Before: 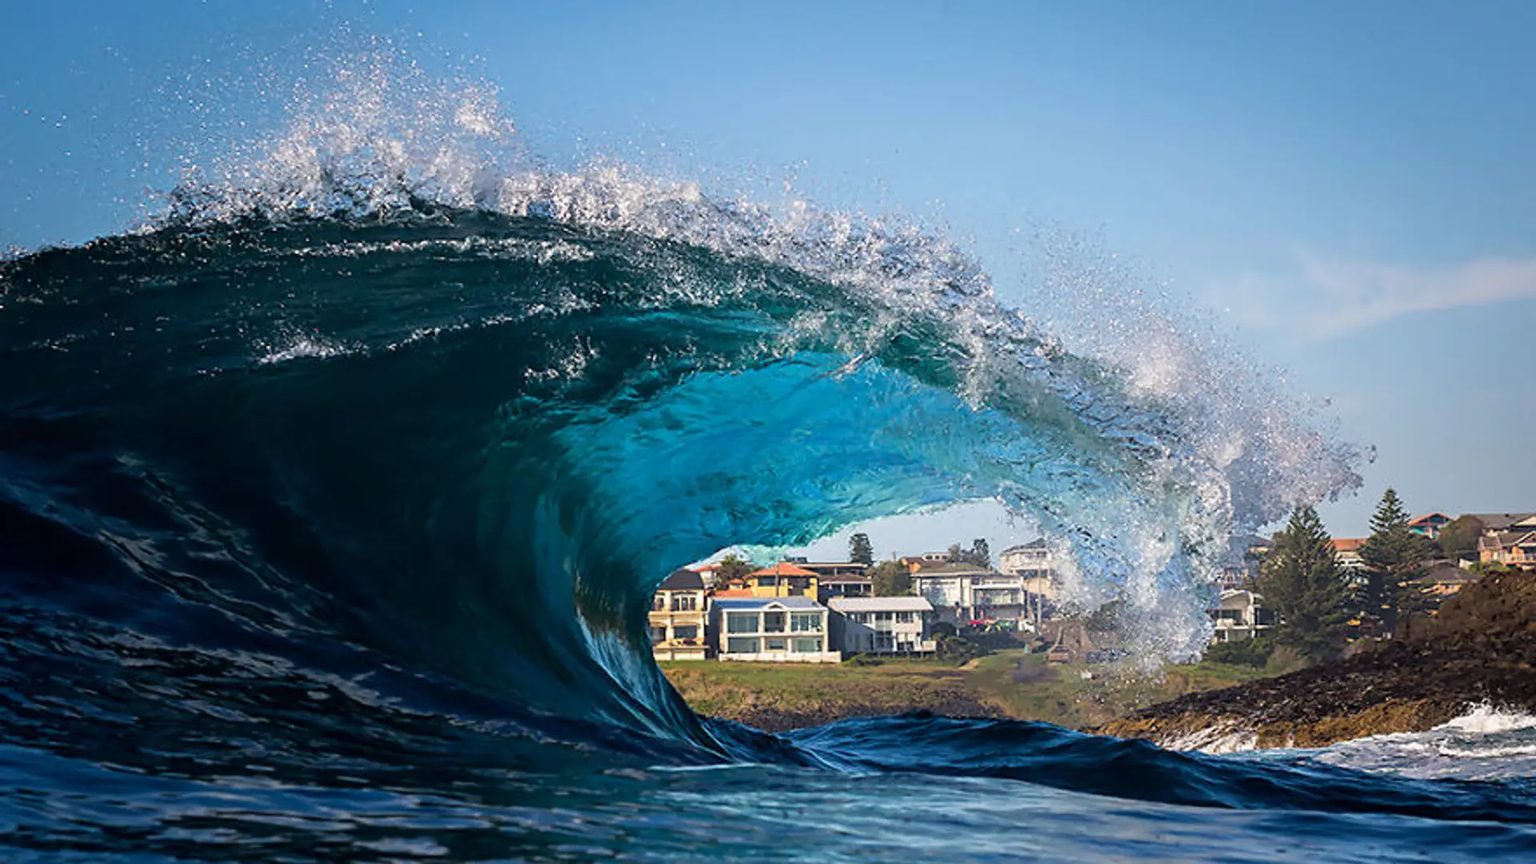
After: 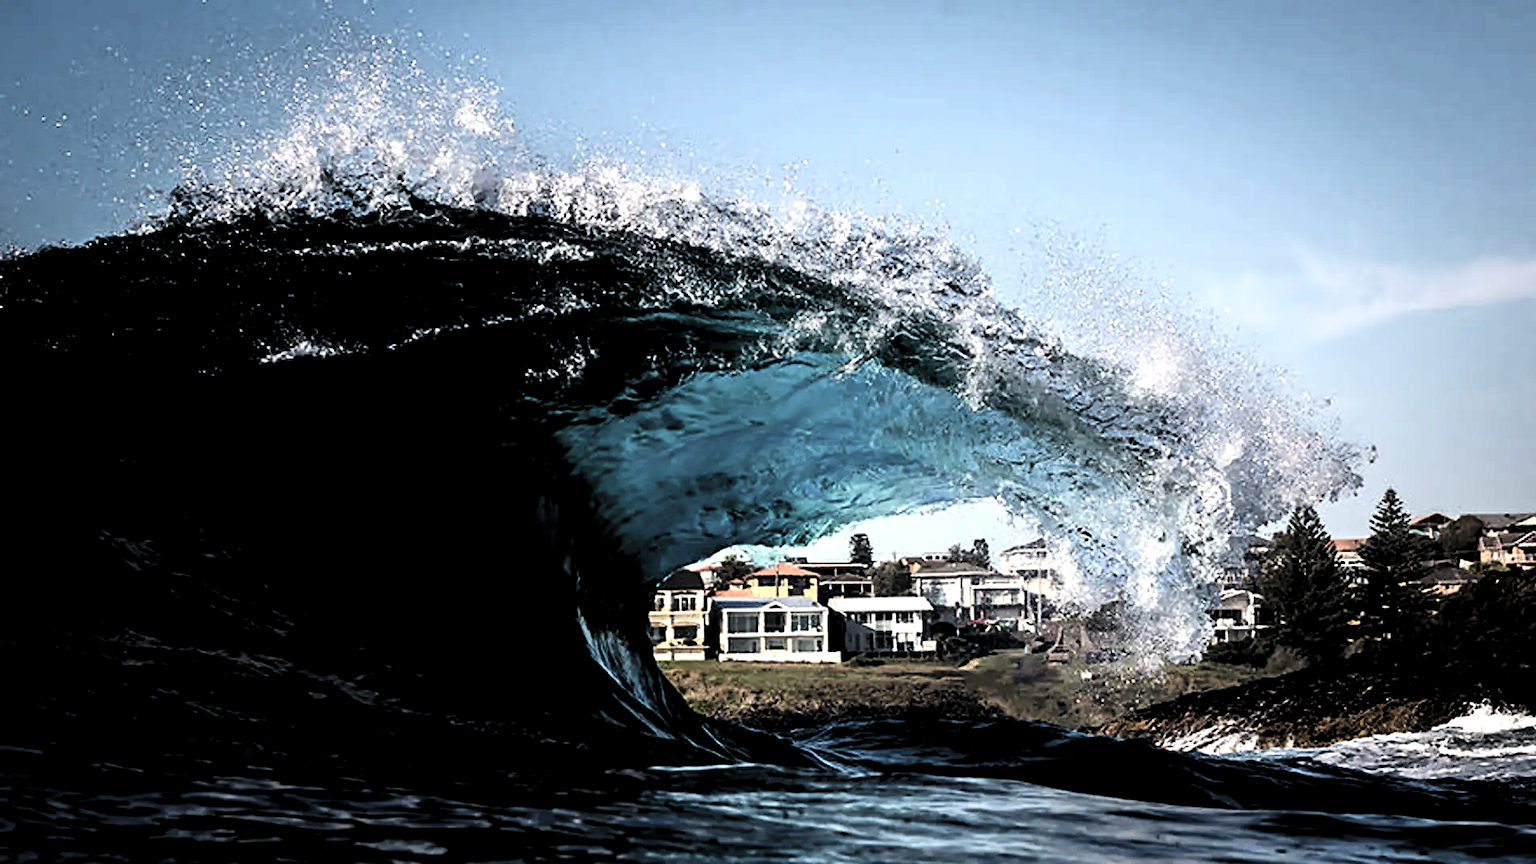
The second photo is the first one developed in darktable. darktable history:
levels: levels [0.182, 0.542, 0.902]
contrast brightness saturation: contrast 0.255, saturation -0.322
color correction: highlights a* 0.004, highlights b* -0.802
